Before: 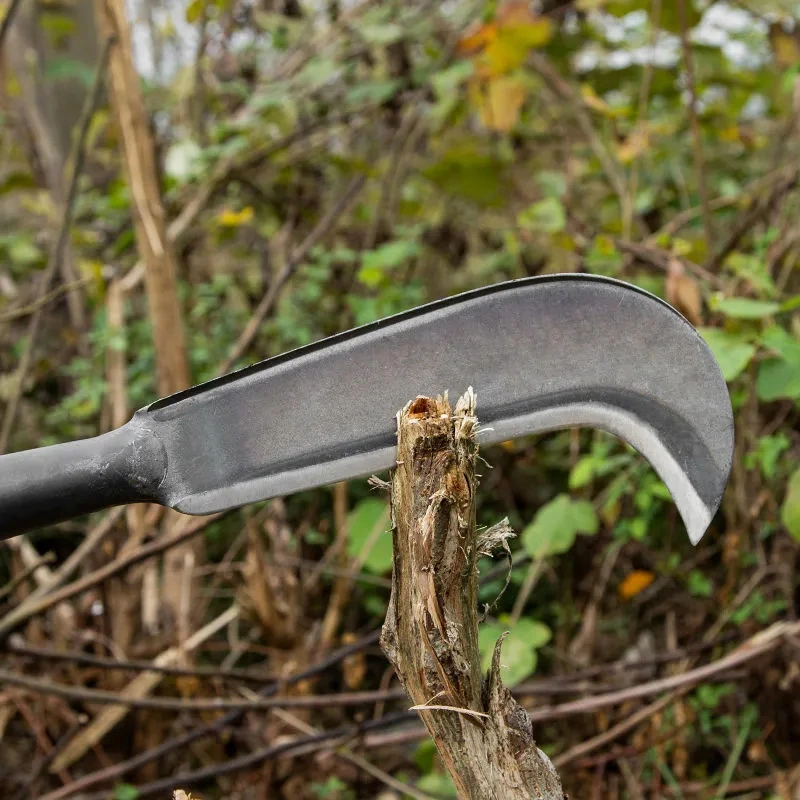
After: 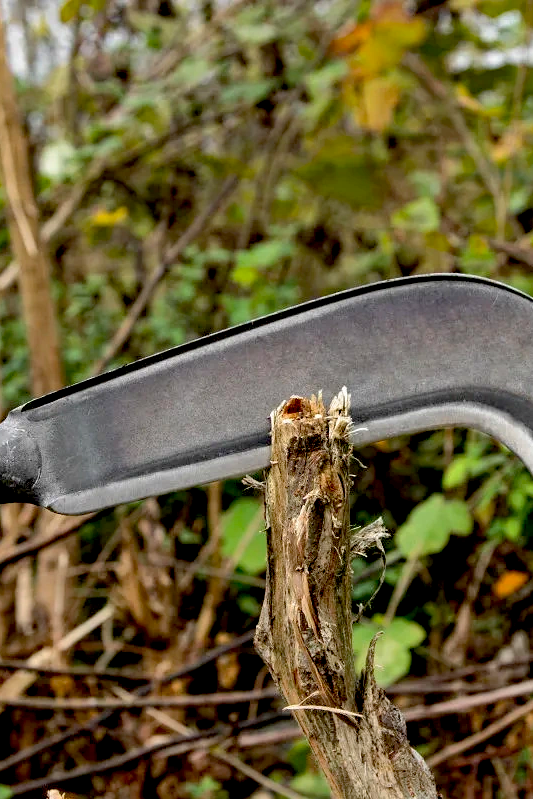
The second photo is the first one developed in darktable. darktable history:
crop and rotate: left 15.754%, right 17.579%
base curve: curves: ch0 [(0.017, 0) (0.425, 0.441) (0.844, 0.933) (1, 1)], preserve colors none
shadows and highlights: low approximation 0.01, soften with gaussian
haze removal: compatibility mode true, adaptive false
exposure: compensate highlight preservation false
